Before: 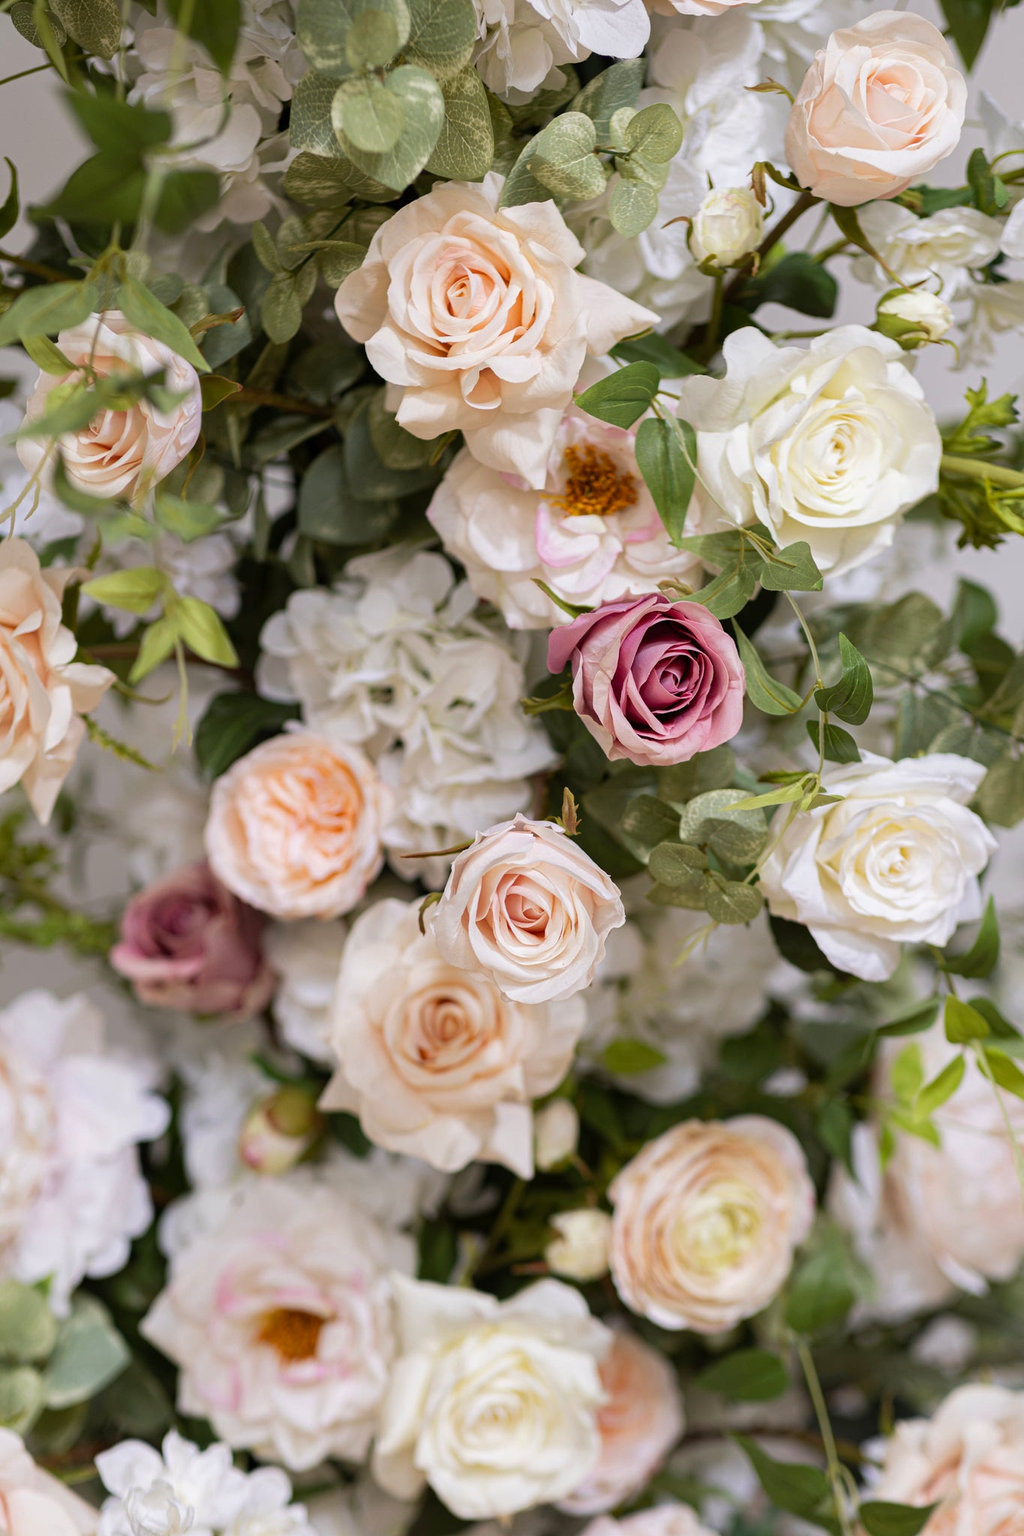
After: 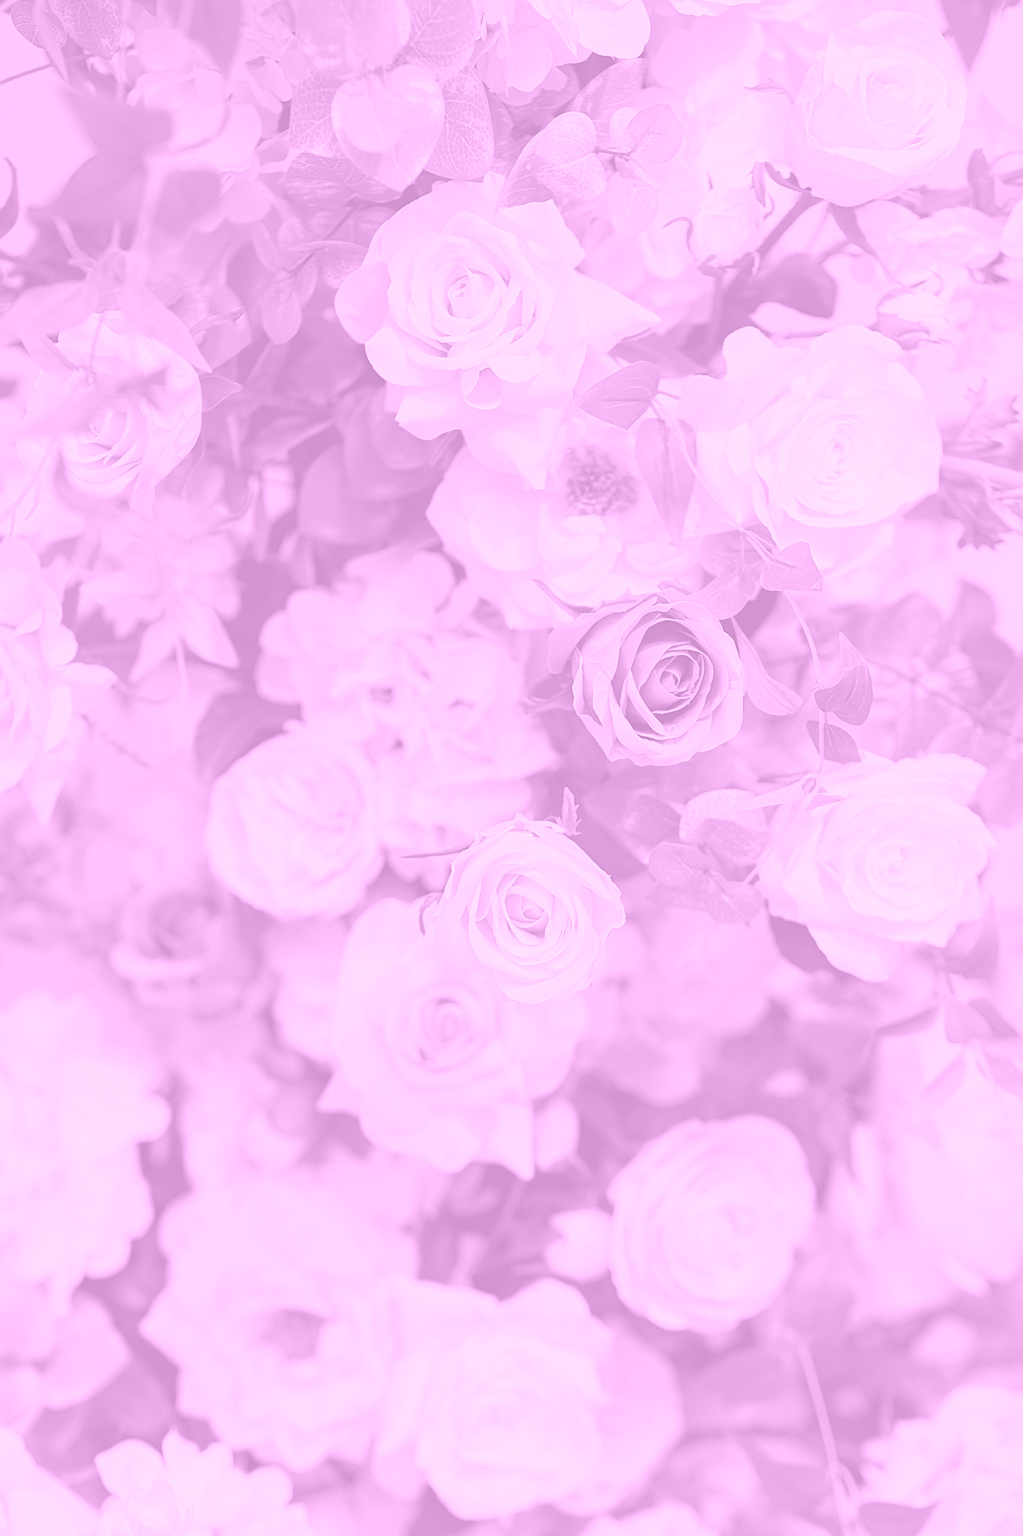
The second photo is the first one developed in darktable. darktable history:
white balance: red 0.976, blue 1.04
sharpen: on, module defaults
colorize: hue 331.2°, saturation 75%, source mix 30.28%, lightness 70.52%, version 1
